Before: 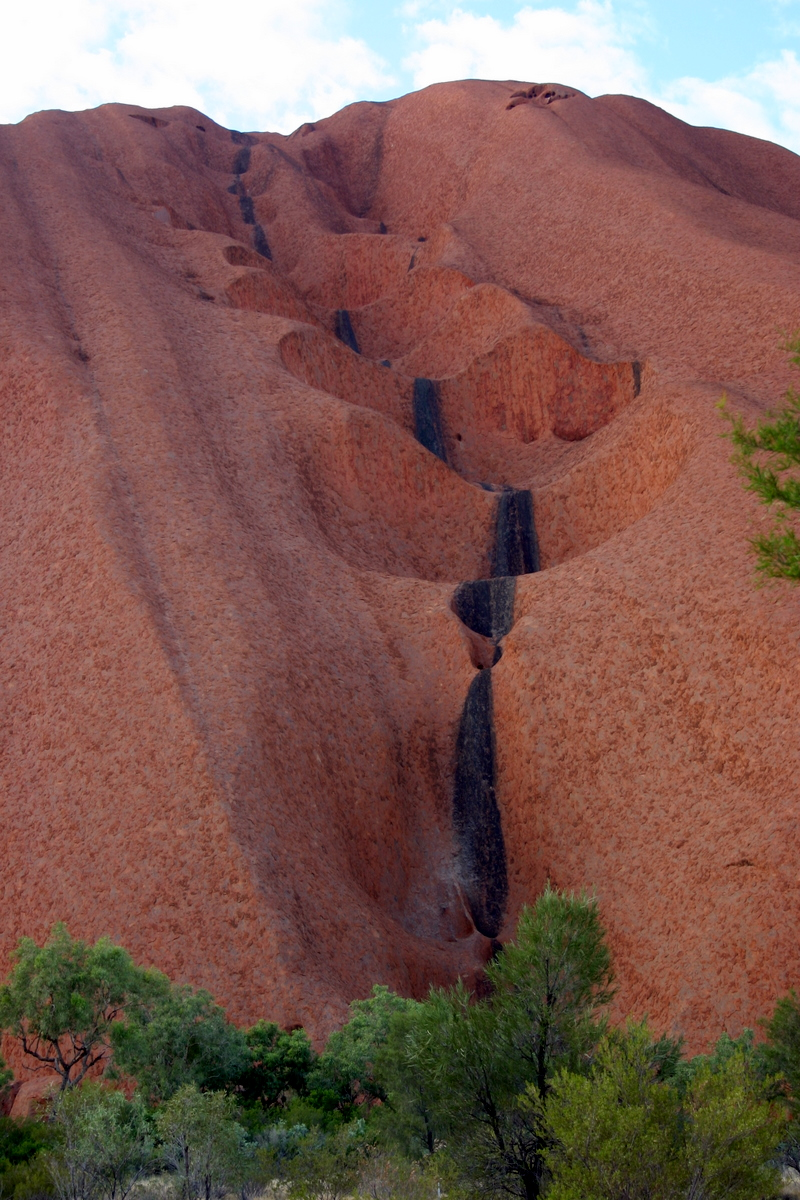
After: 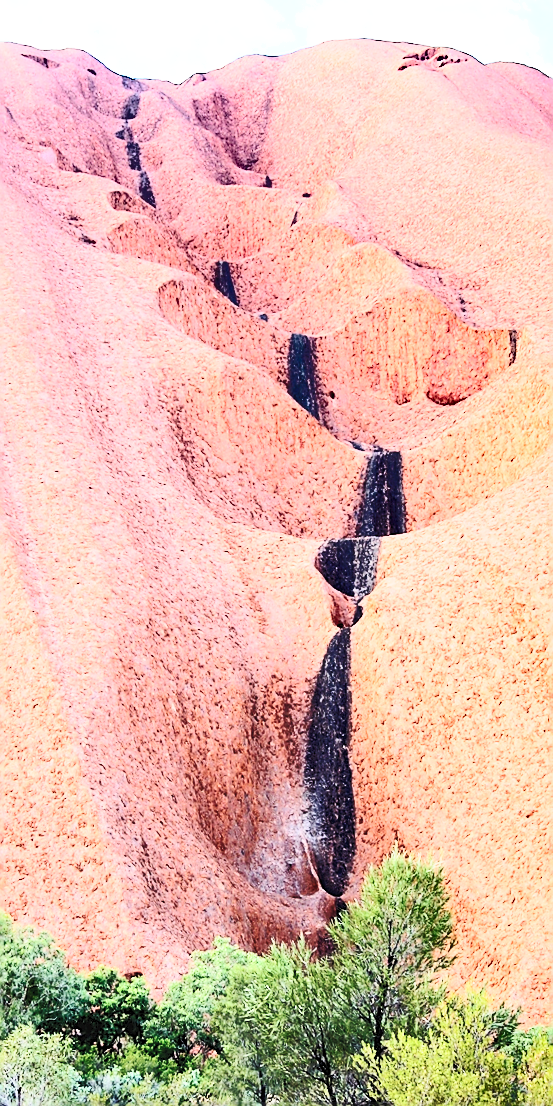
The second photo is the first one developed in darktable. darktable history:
shadows and highlights: shadows 43.71, white point adjustment -1.46, soften with gaussian
crop and rotate: angle -3.27°, left 14.277%, top 0.028%, right 10.766%, bottom 0.028%
contrast brightness saturation: contrast 0.43, brightness 0.56, saturation -0.19
base curve: curves: ch0 [(0, 0) (0.028, 0.03) (0.121, 0.232) (0.46, 0.748) (0.859, 0.968) (1, 1)], preserve colors none
exposure: black level correction 0, exposure 1.55 EV, compensate exposure bias true, compensate highlight preservation false
sharpen: radius 1.4, amount 1.25, threshold 0.7
